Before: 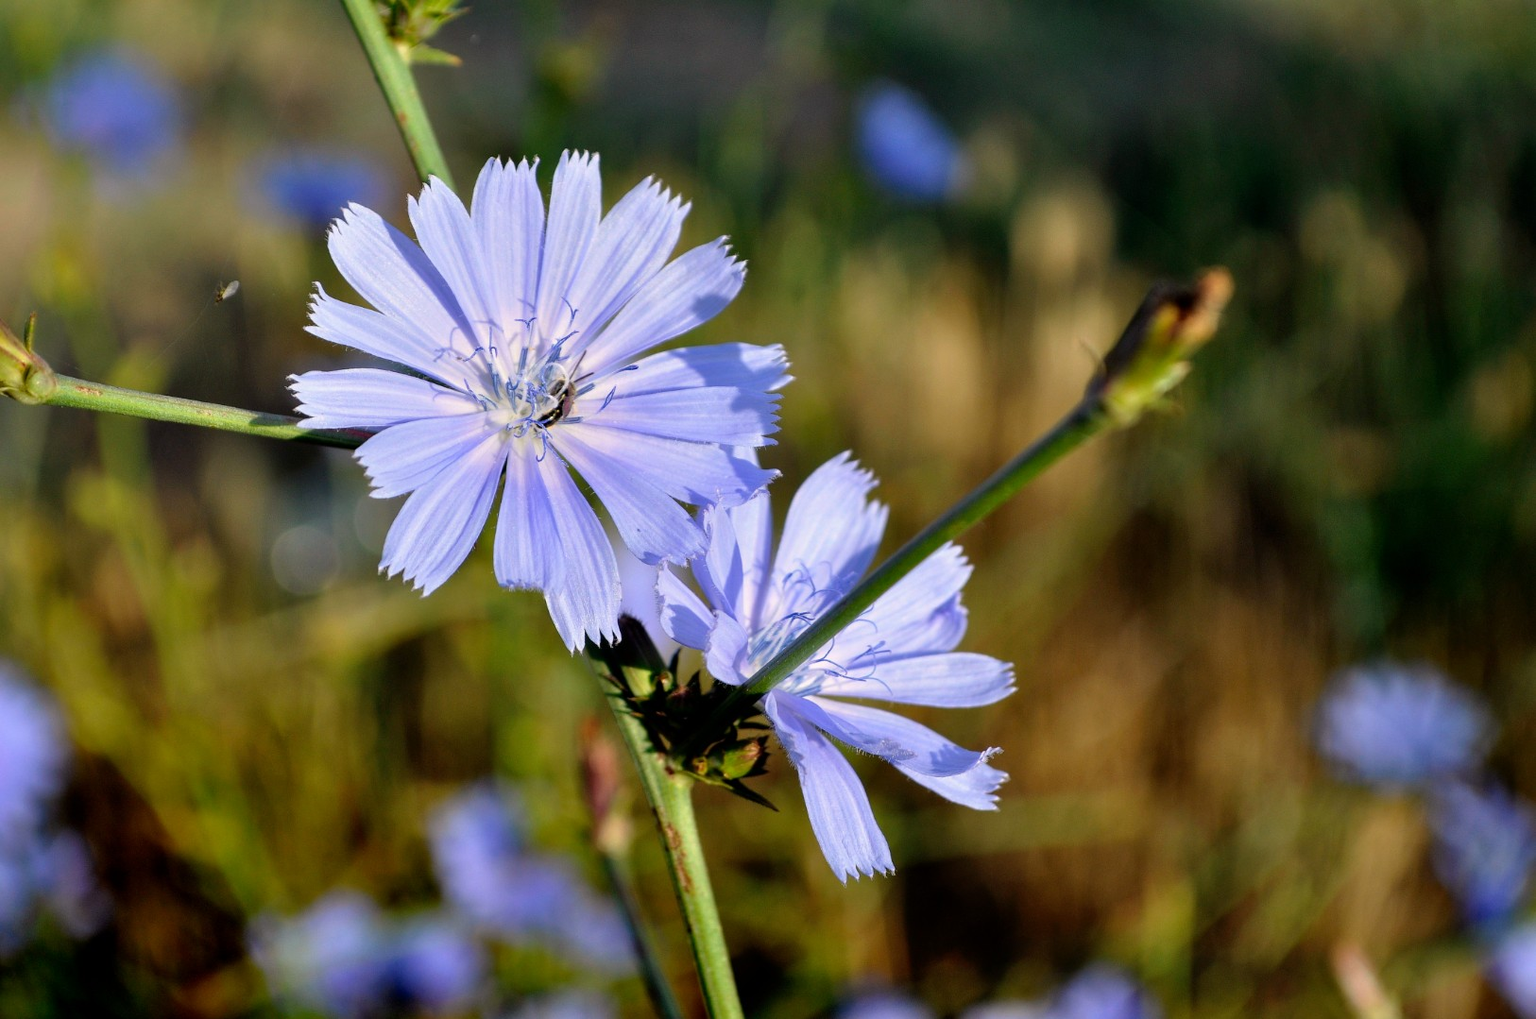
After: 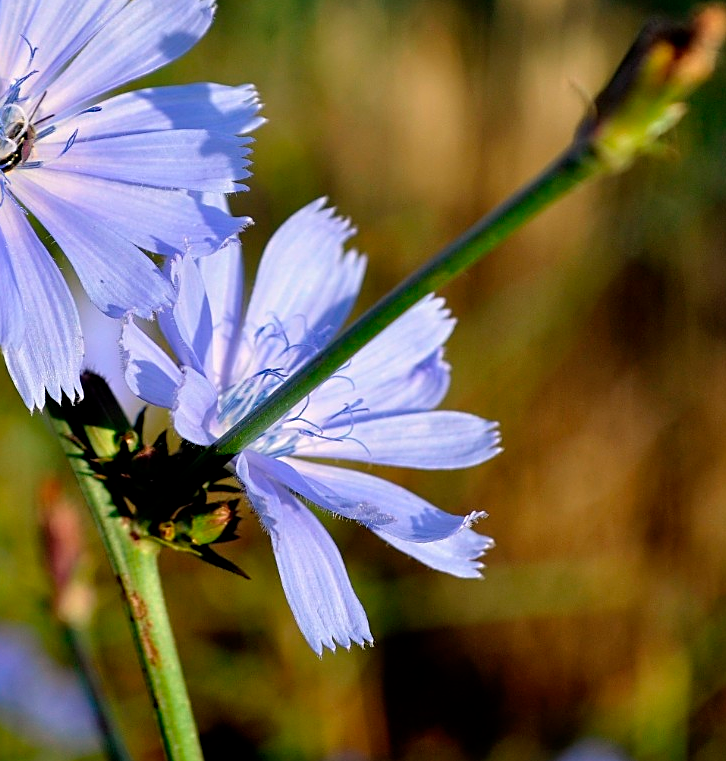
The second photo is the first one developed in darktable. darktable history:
crop: left 35.314%, top 25.979%, right 20.021%, bottom 3.402%
sharpen: on, module defaults
